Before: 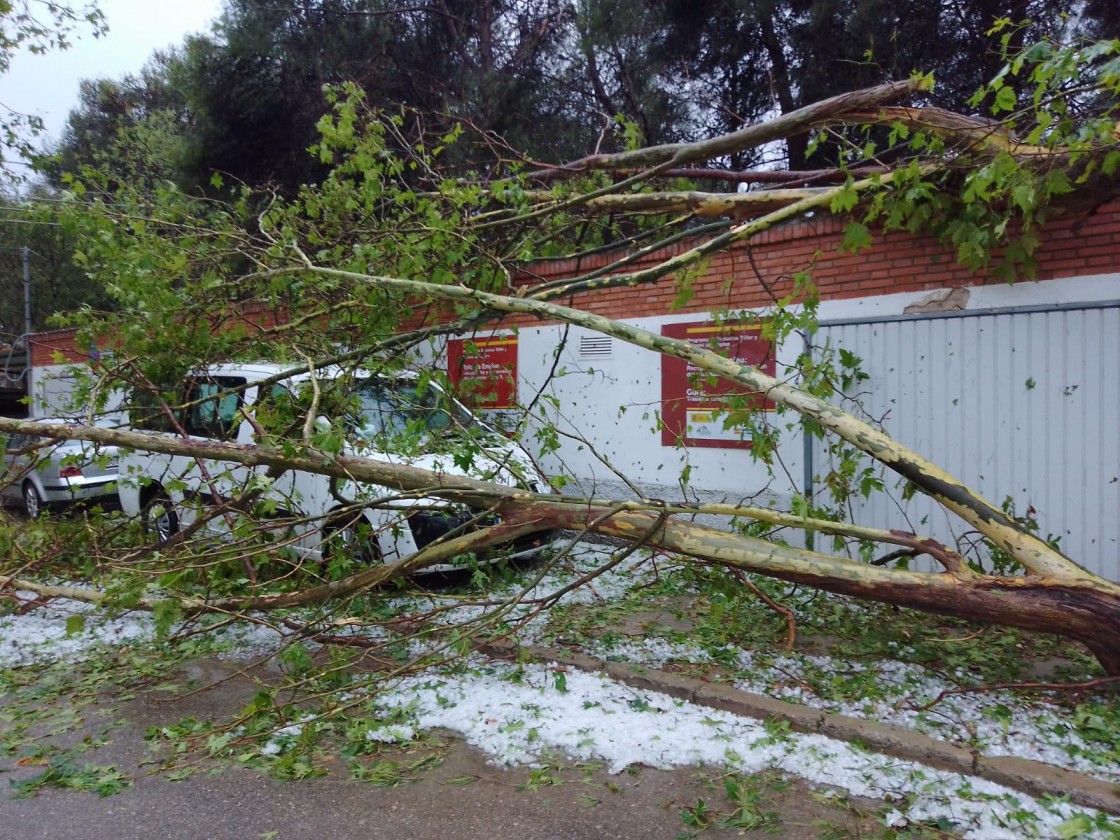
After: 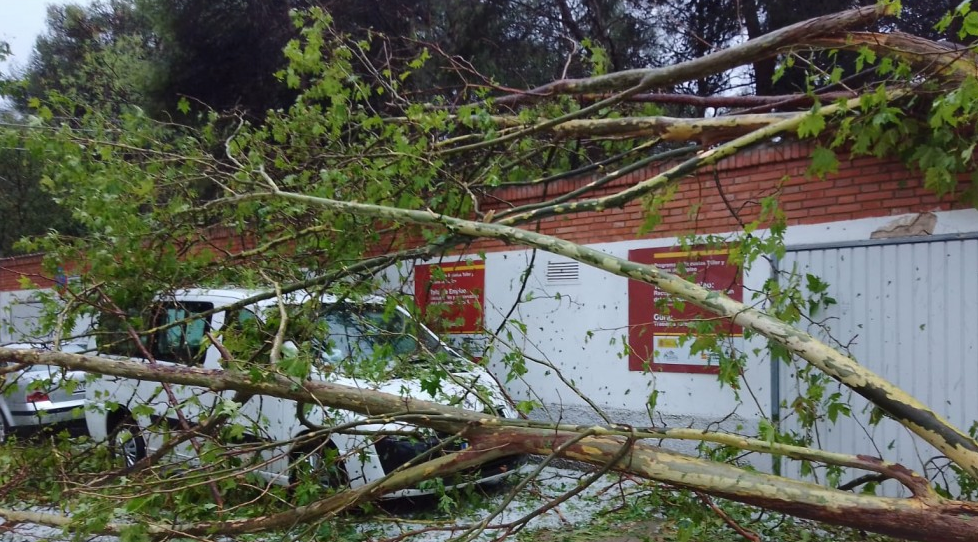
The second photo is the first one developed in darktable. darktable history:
shadows and highlights: shadows 62.66, white point adjustment 0.37, highlights -34.44, compress 83.82%
crop: left 3.015%, top 8.969%, right 9.647%, bottom 26.457%
